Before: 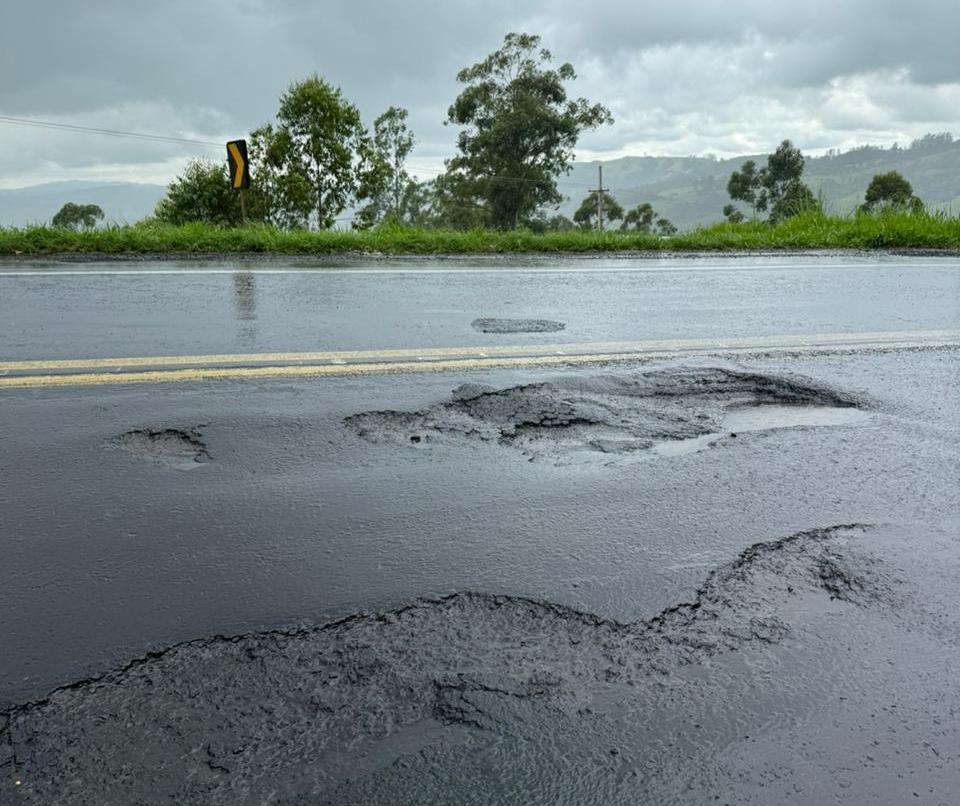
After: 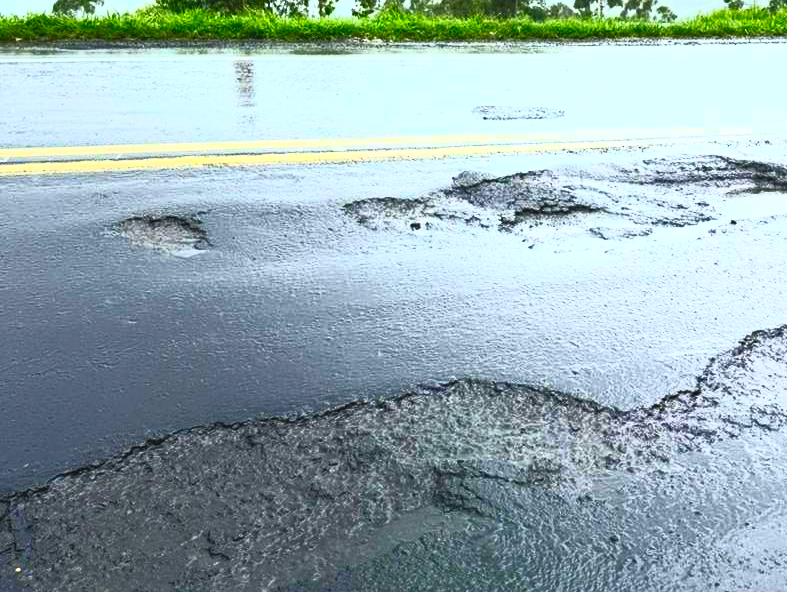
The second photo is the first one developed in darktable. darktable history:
contrast brightness saturation: contrast 1, brightness 1, saturation 1
crop: top 26.531%, right 17.959%
